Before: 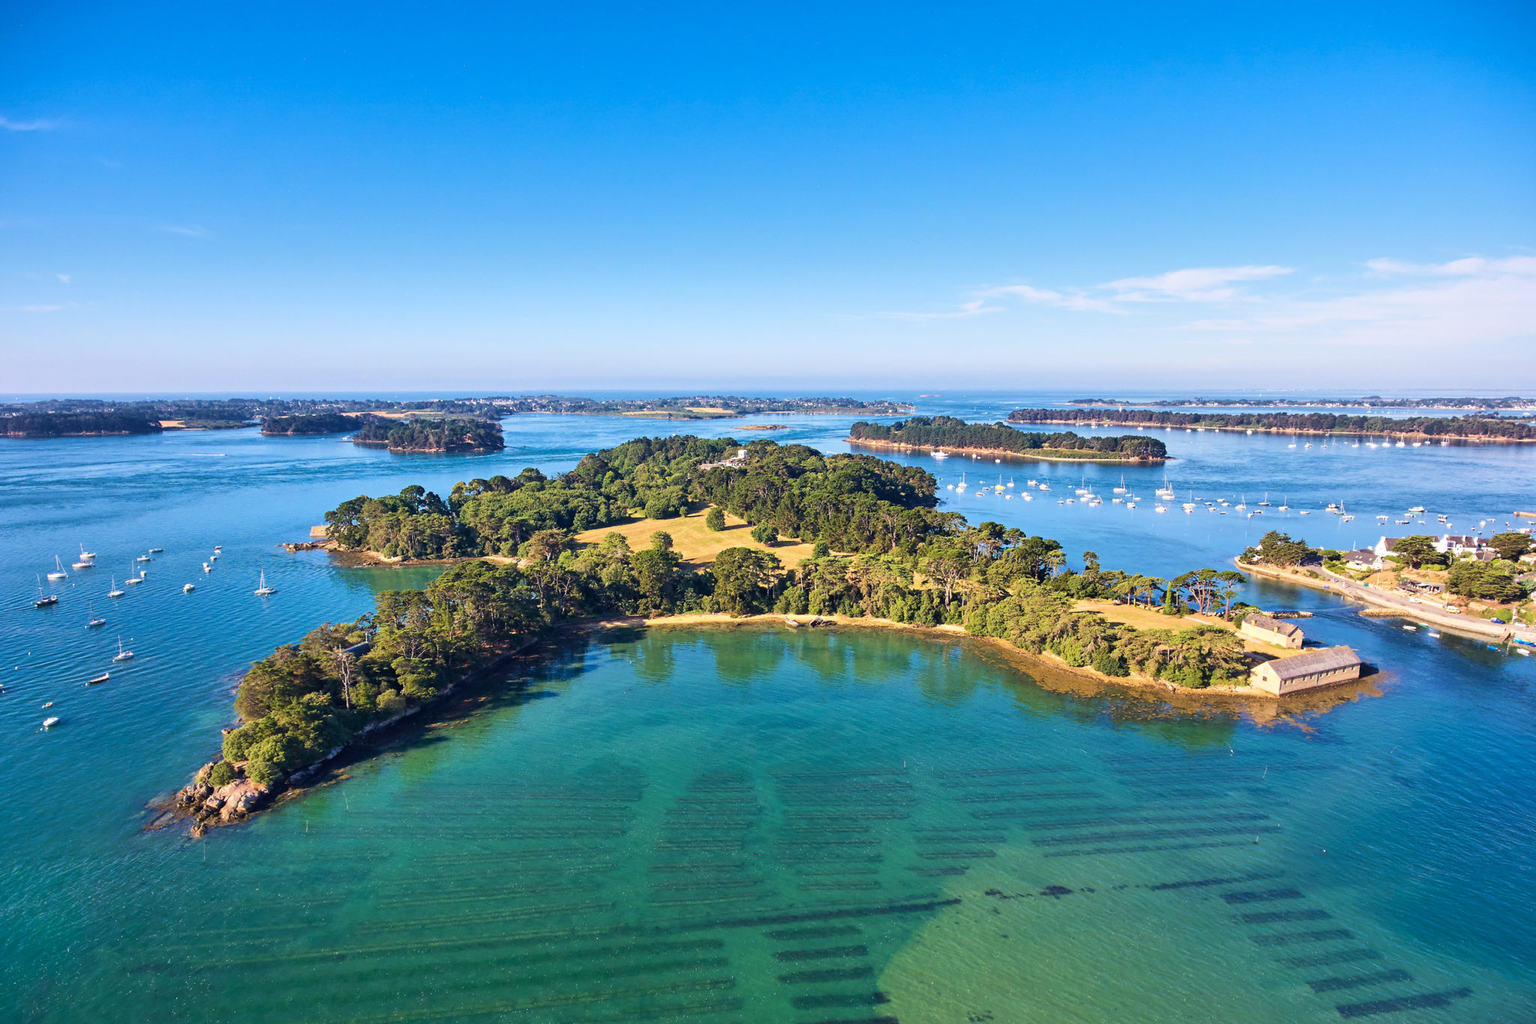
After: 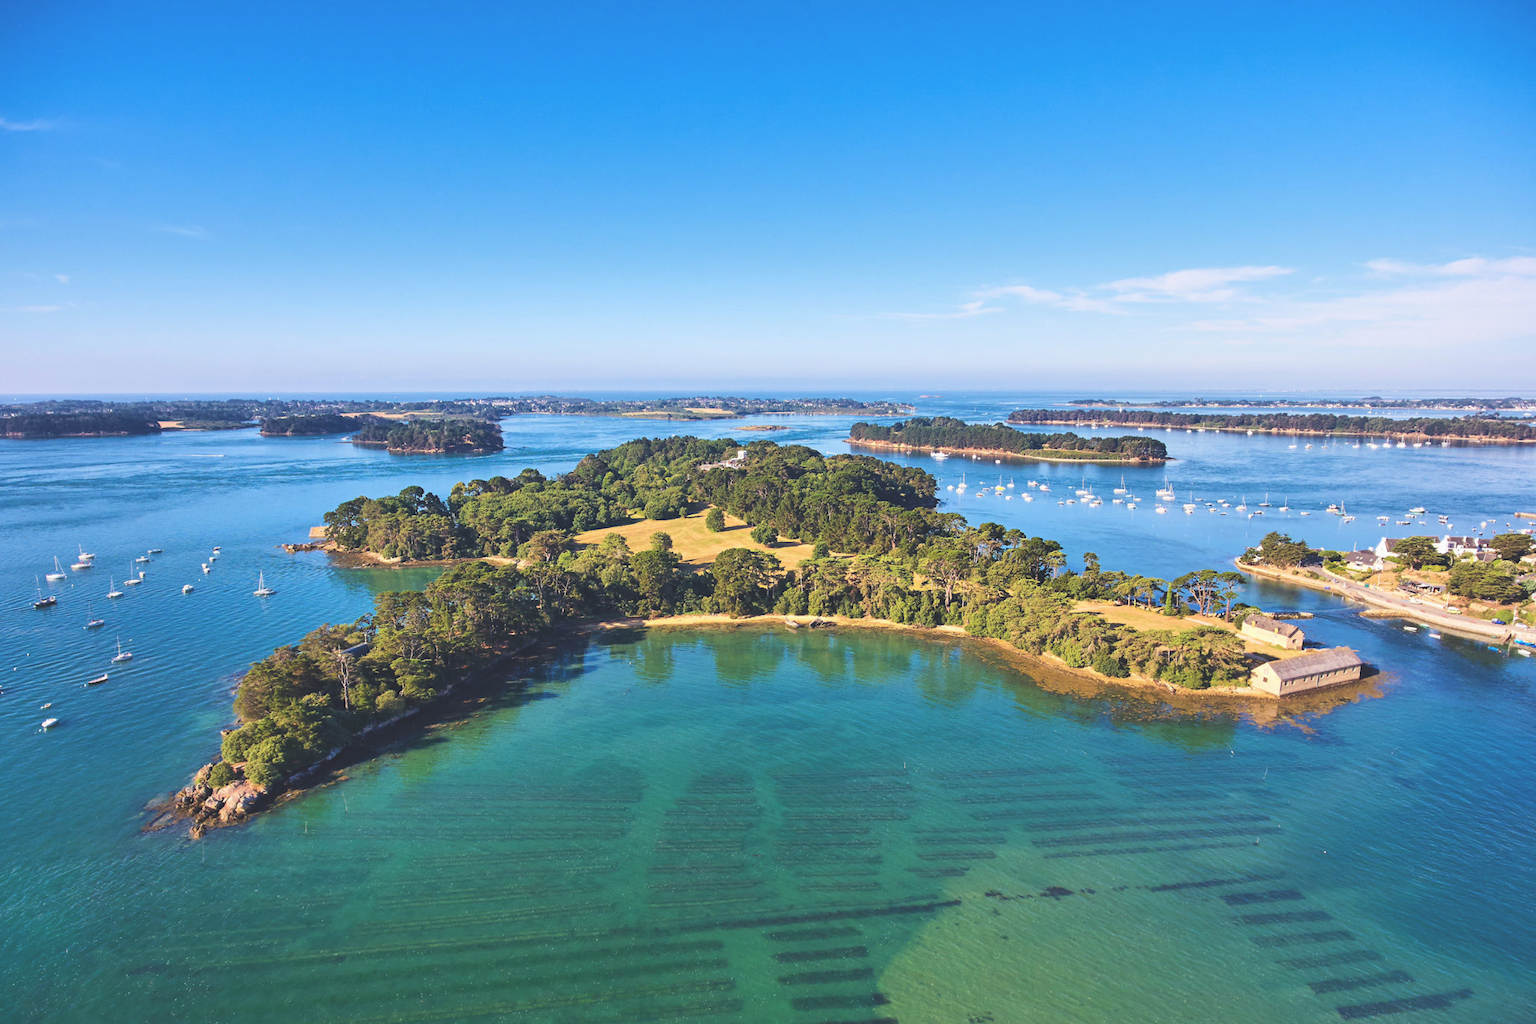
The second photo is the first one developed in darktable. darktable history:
crop: left 0.12%
exposure: black level correction -0.022, exposure -0.03 EV, compensate exposure bias true, compensate highlight preservation false
